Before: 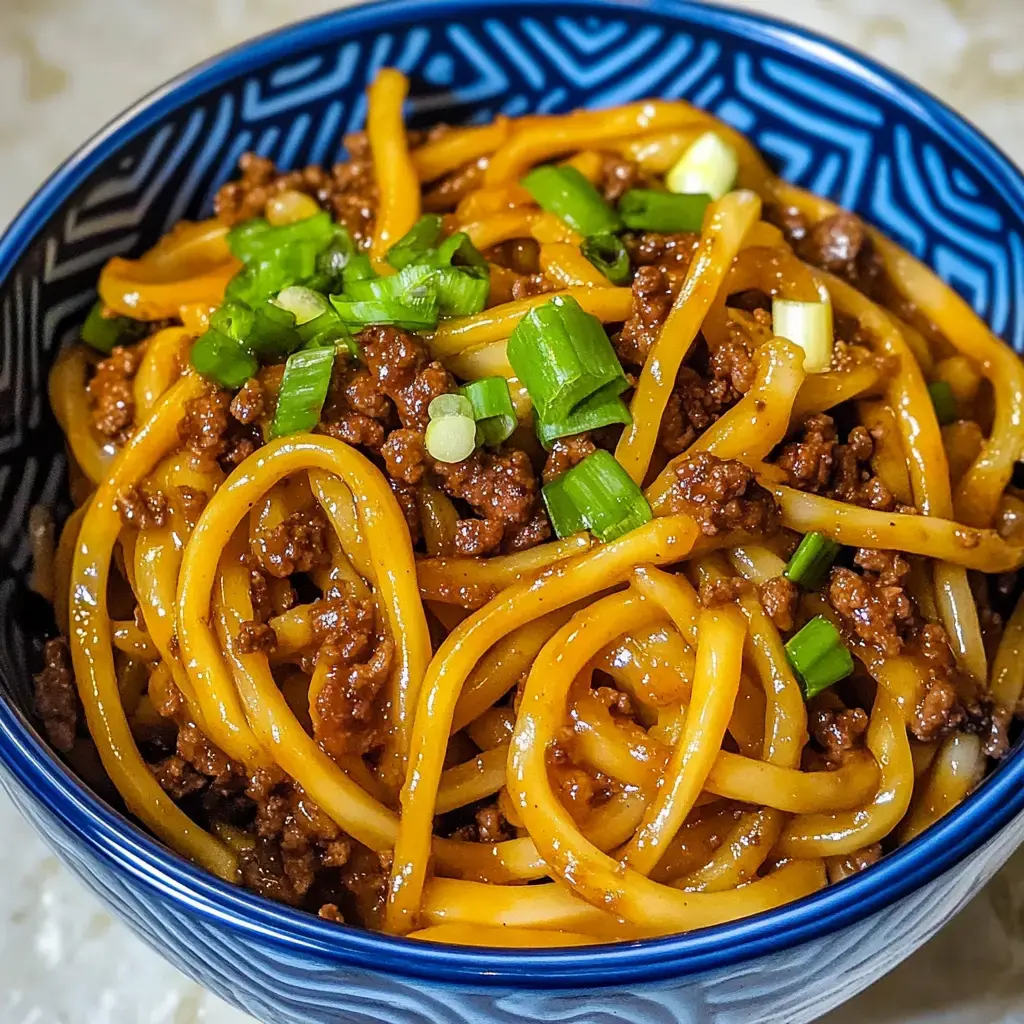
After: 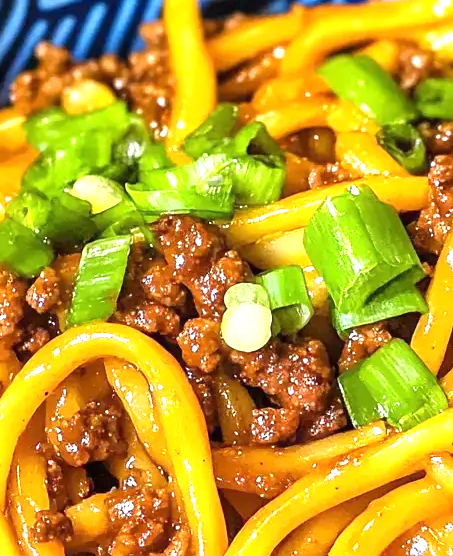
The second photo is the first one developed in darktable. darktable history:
crop: left 19.937%, top 10.857%, right 35.738%, bottom 34.838%
exposure: black level correction 0, exposure 1.1 EV, compensate exposure bias true, compensate highlight preservation false
